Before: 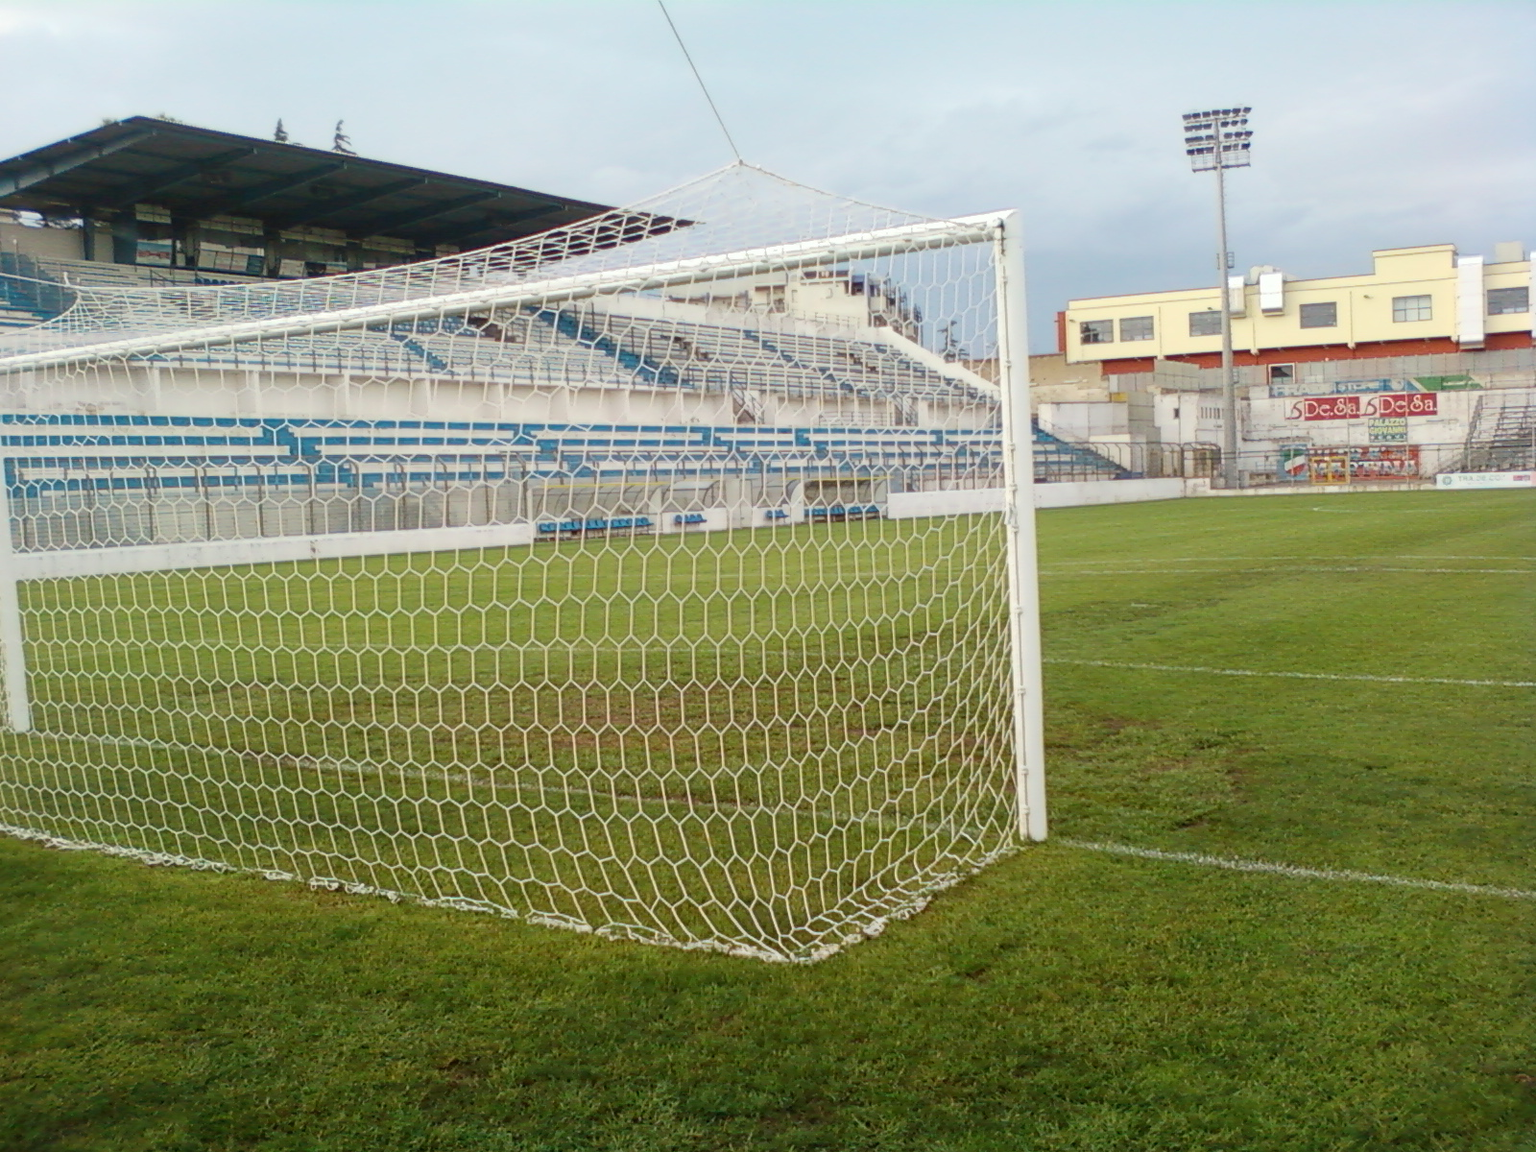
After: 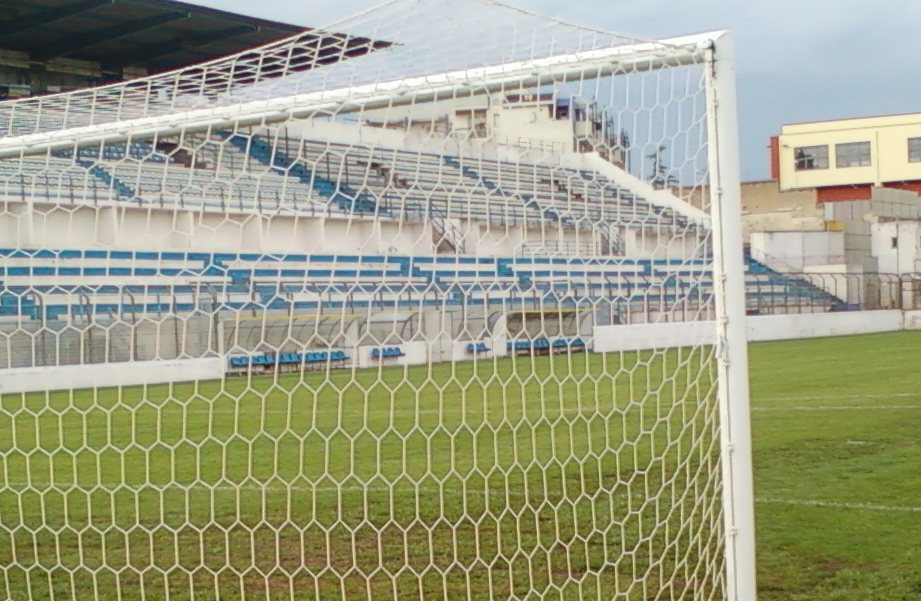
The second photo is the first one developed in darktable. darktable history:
crop: left 20.726%, top 15.719%, right 21.661%, bottom 34.123%
